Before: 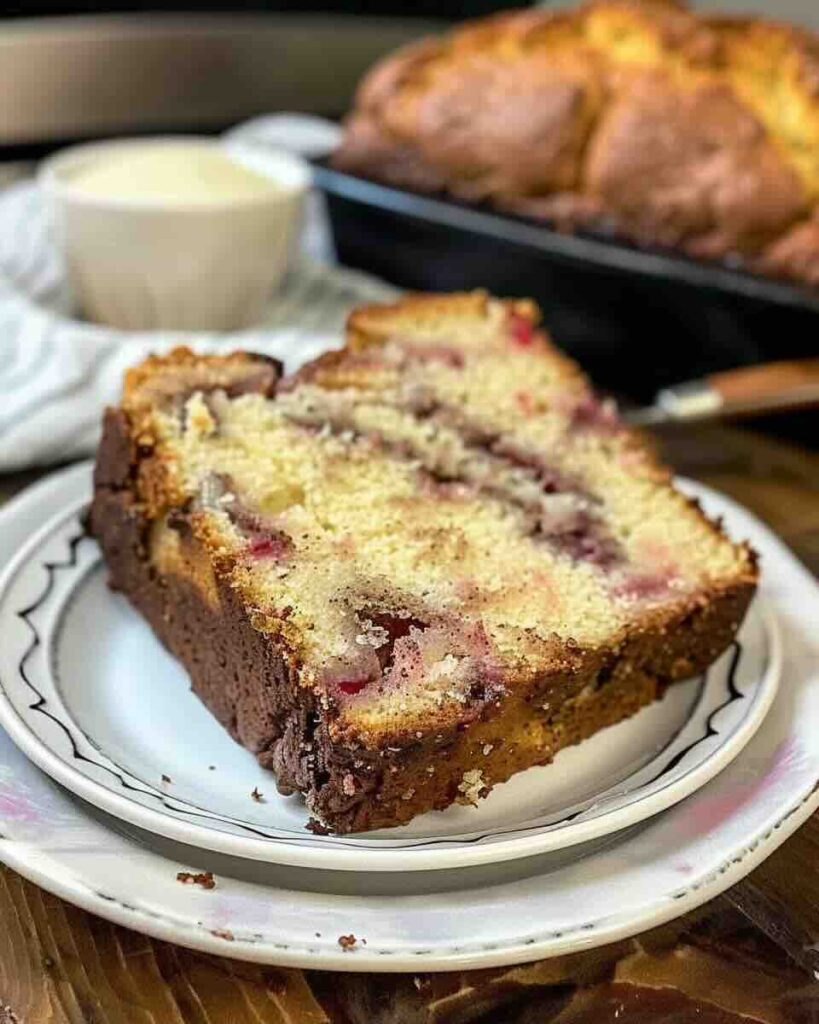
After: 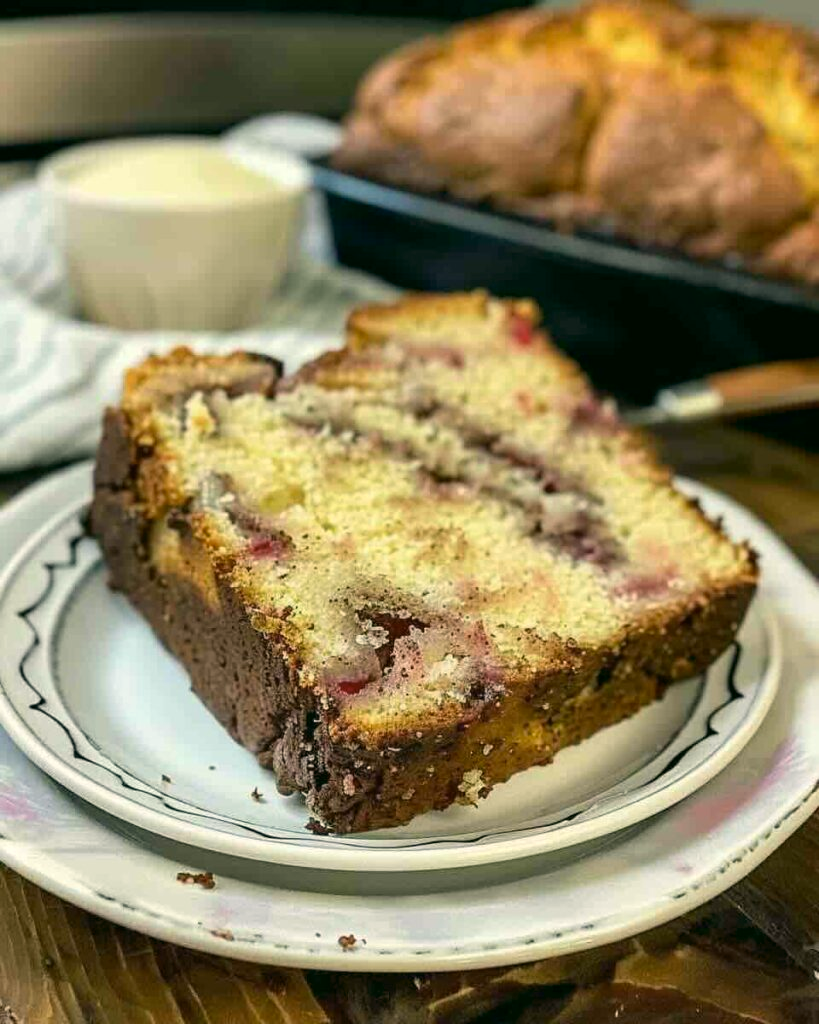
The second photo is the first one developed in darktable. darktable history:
color correction: highlights a* -0.395, highlights b* 9.1, shadows a* -9, shadows b* 0.597
